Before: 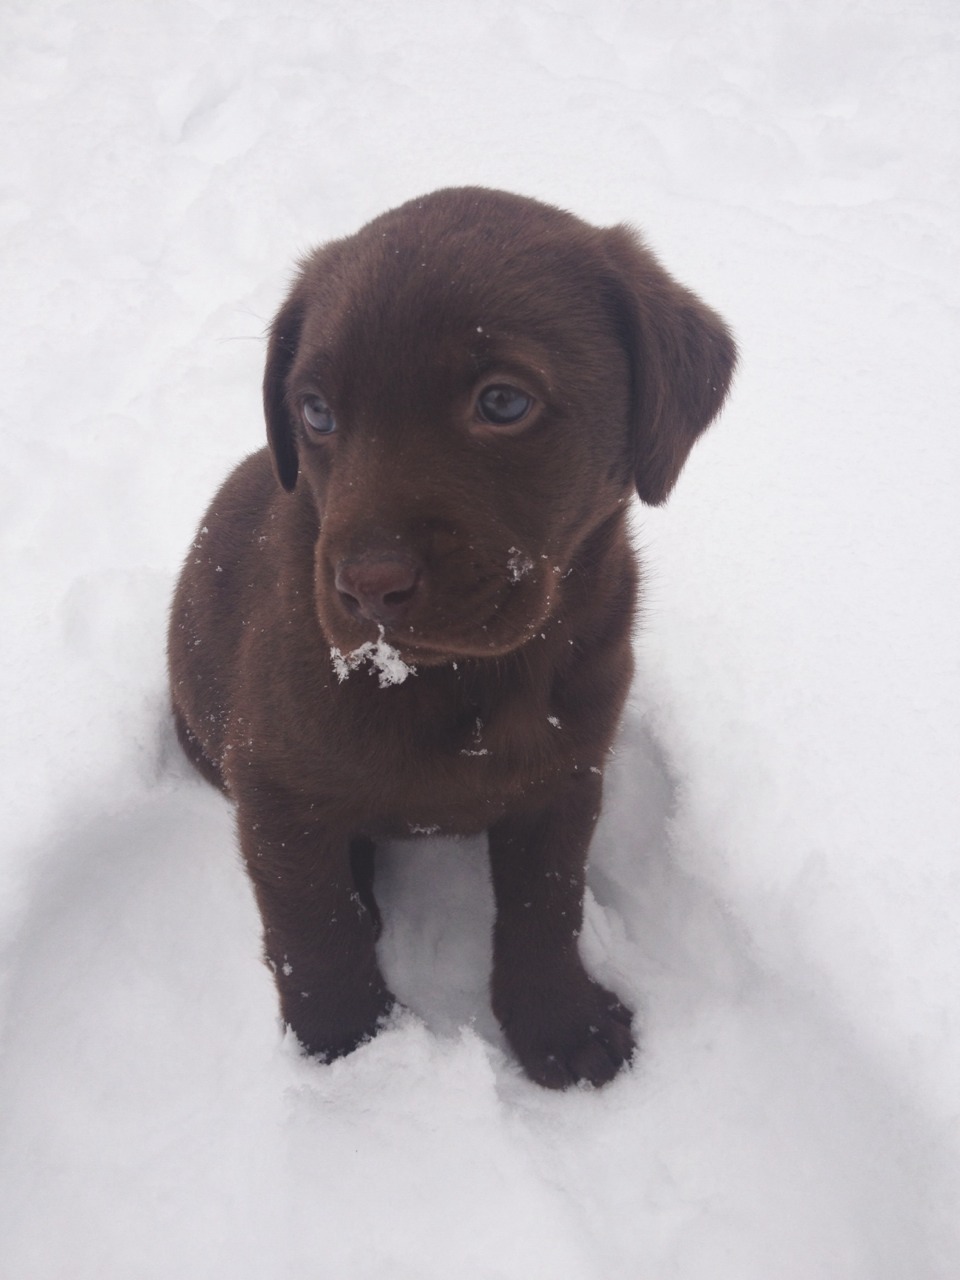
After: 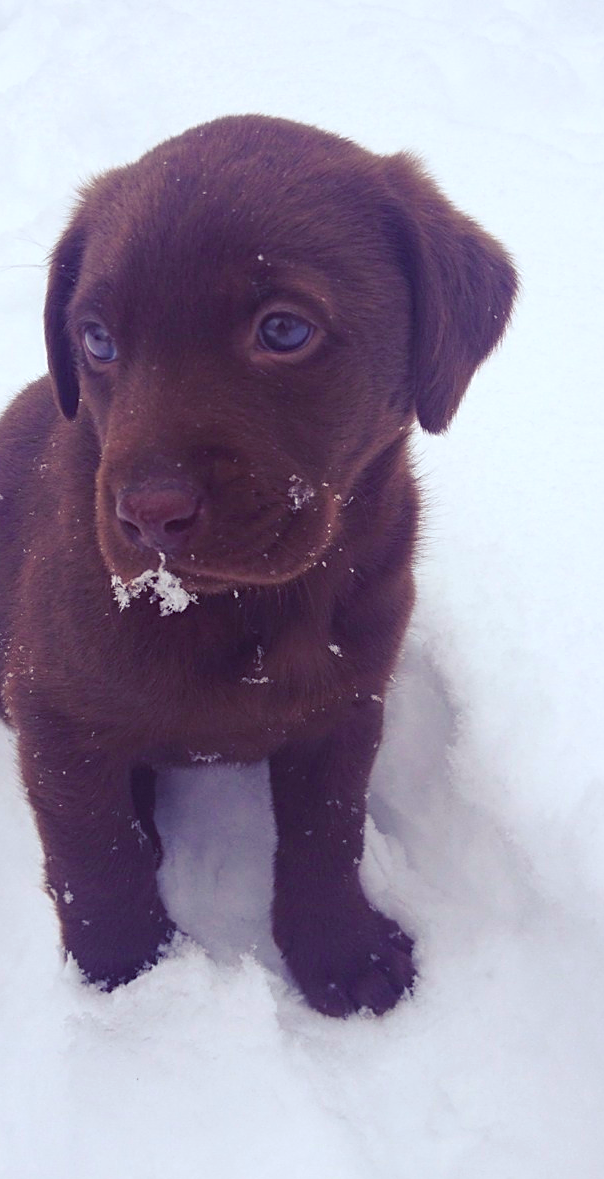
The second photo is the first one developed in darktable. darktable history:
color correction: highlights a* -3.59, highlights b* -6.89, shadows a* 3.05, shadows b* 5.28
crop and rotate: left 22.834%, top 5.639%, right 14.219%, bottom 2.252%
color balance rgb: shadows lift › luminance -28.841%, shadows lift › chroma 14.789%, shadows lift › hue 268.57°, power › luminance -3.815%, power › chroma 0.539%, power › hue 38.21°, global offset › luminance -0.842%, linear chroma grading › global chroma 25.35%, perceptual saturation grading › global saturation 19.609%, perceptual brilliance grading › global brilliance 9.487%, perceptual brilliance grading › shadows 14.191%, contrast -10.347%
sharpen: on, module defaults
